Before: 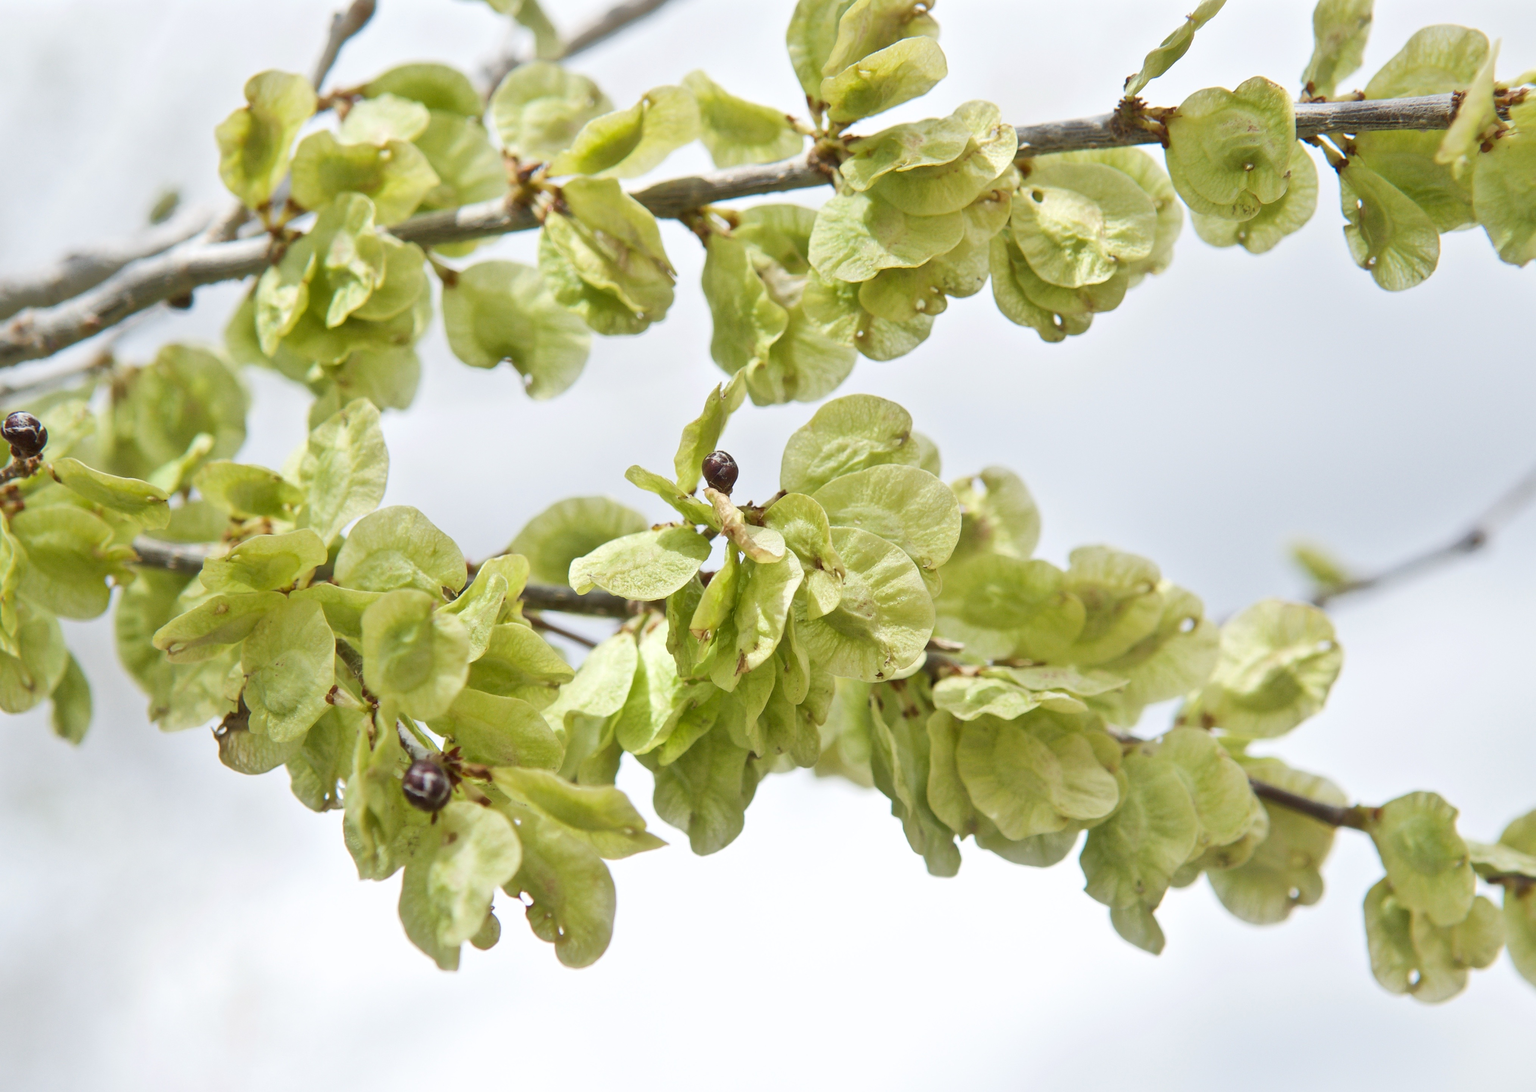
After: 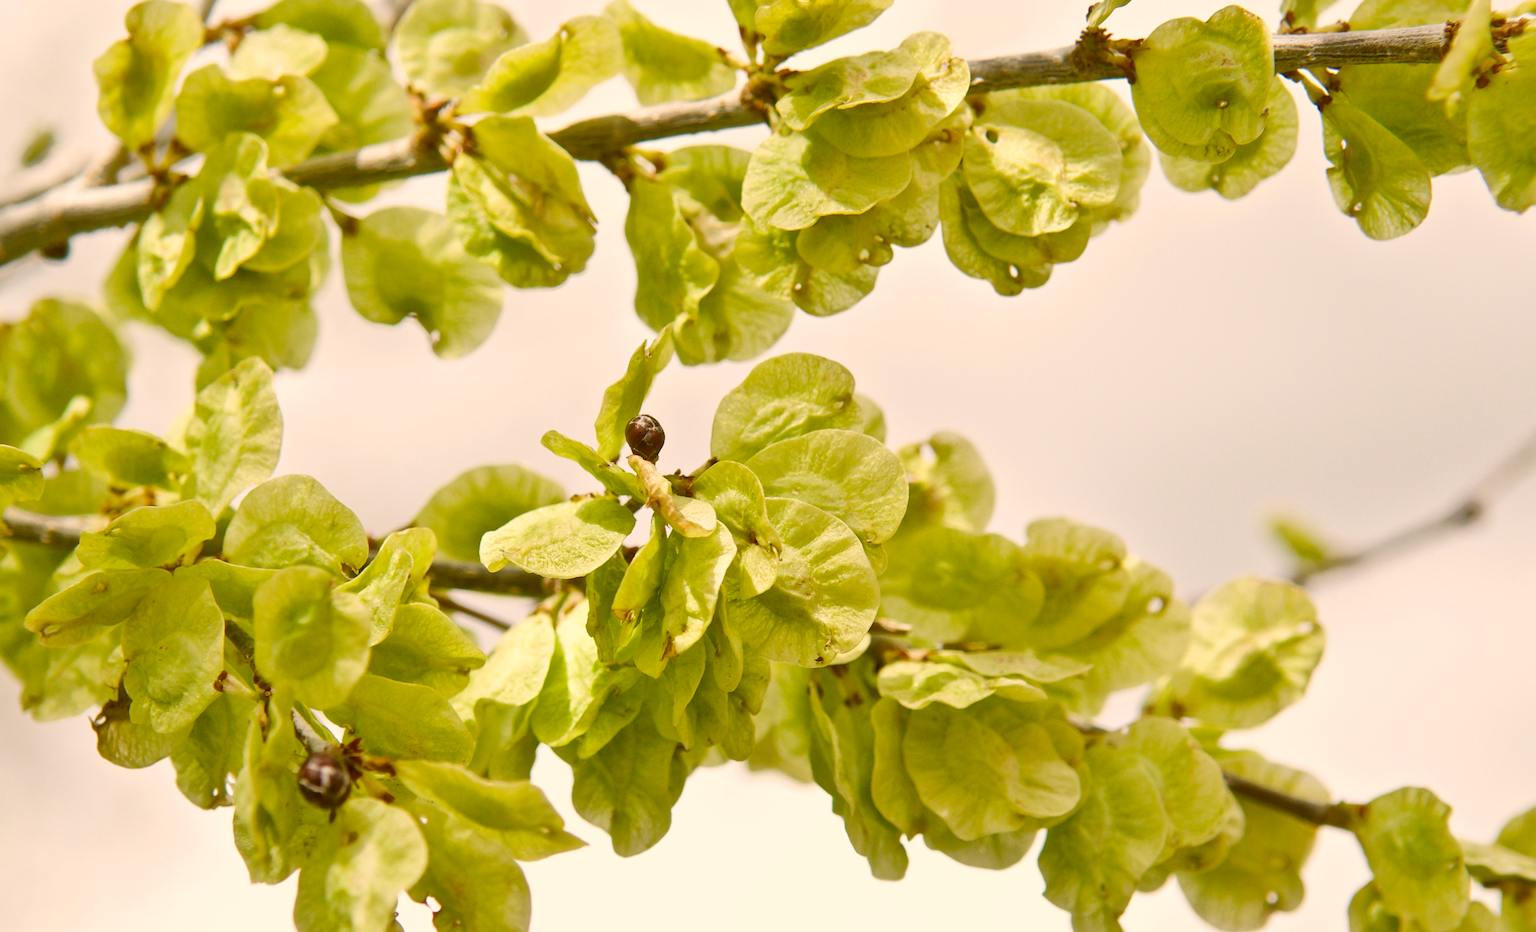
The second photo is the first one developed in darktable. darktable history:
crop: left 8.487%, top 6.612%, bottom 15.288%
color correction: highlights a* 8.46, highlights b* 15.48, shadows a* -0.569, shadows b* 26.86
color balance rgb: perceptual saturation grading › global saturation 34.693%, perceptual saturation grading › highlights -25.71%, perceptual saturation grading › shadows 25.048%
